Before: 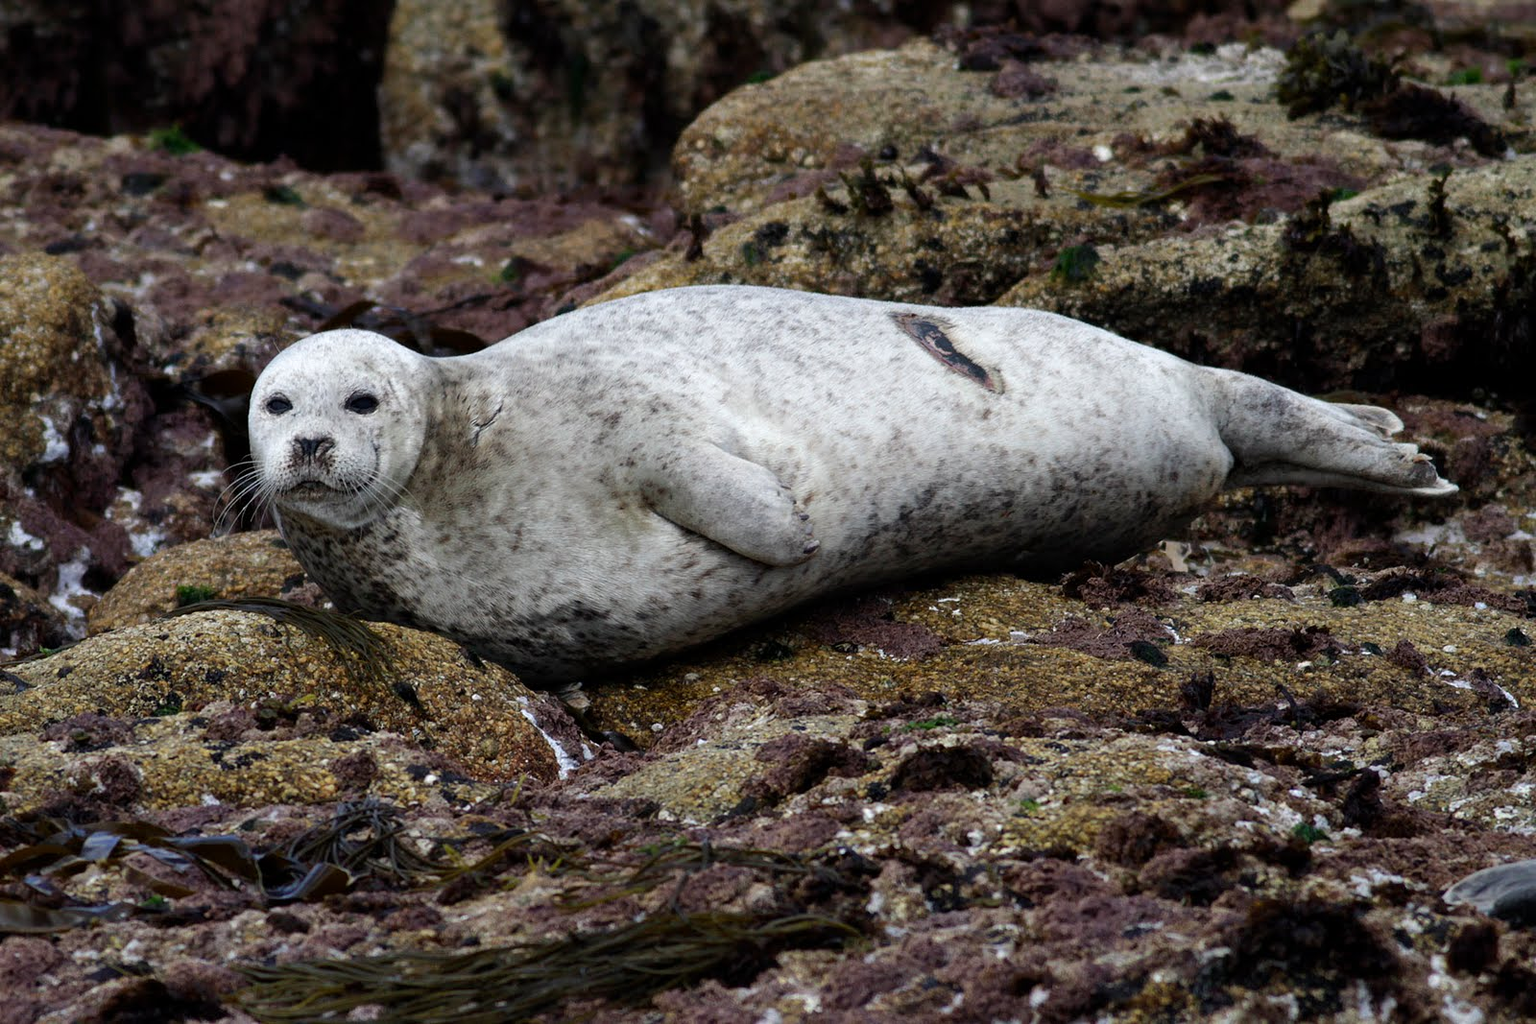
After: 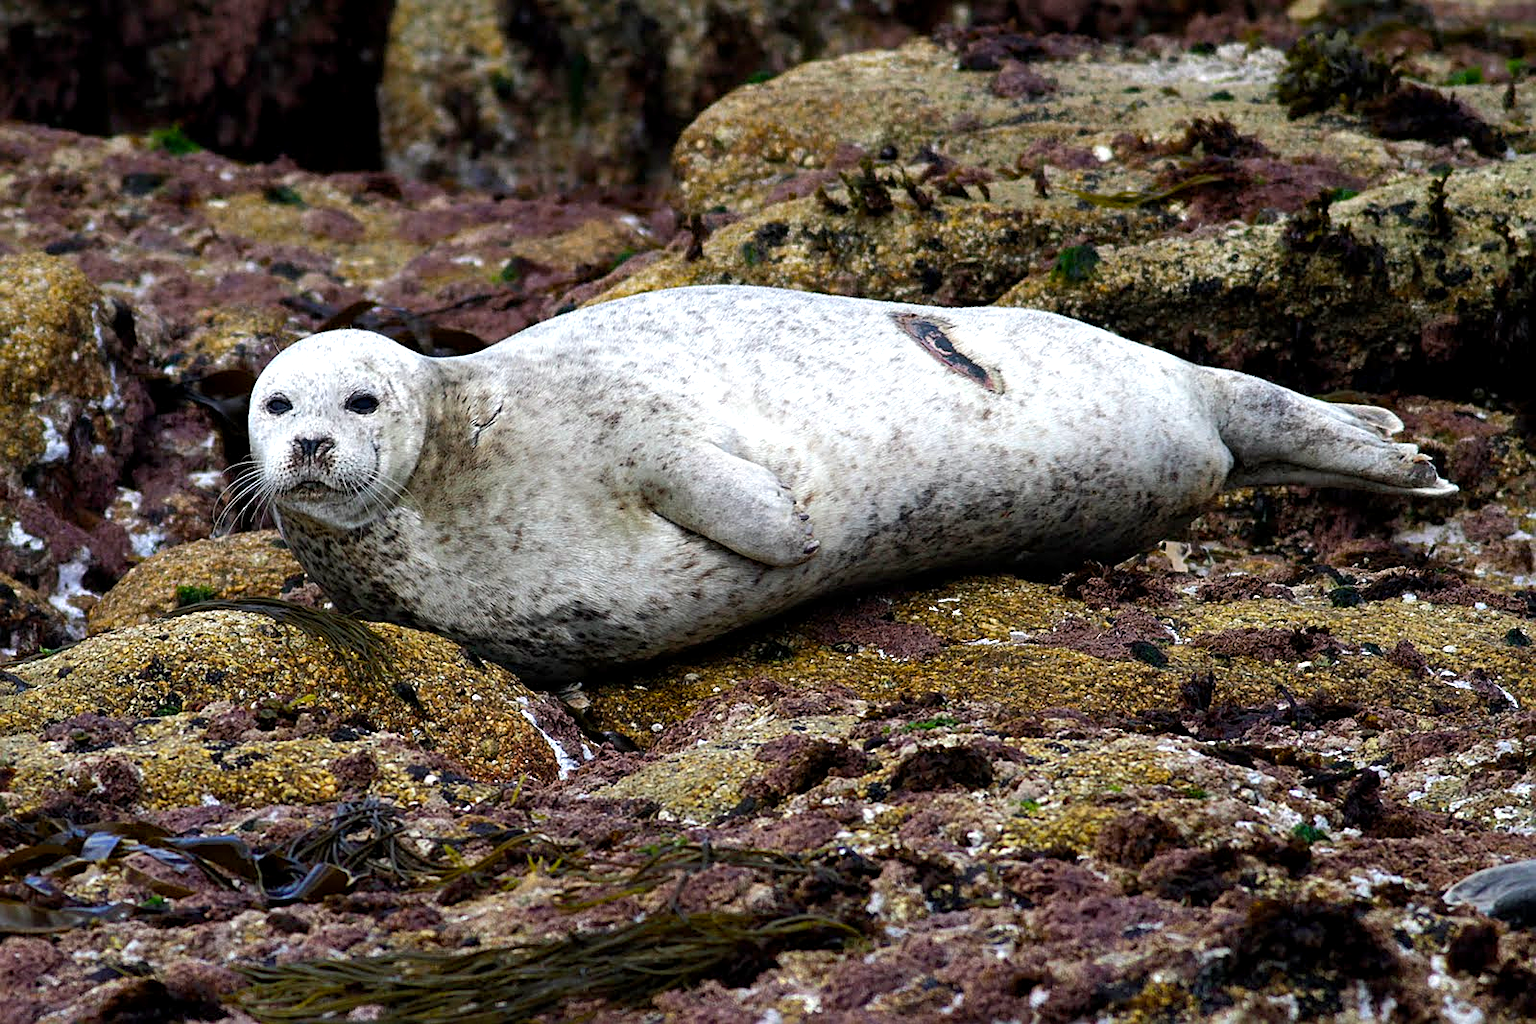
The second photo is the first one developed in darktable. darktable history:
sharpen: on, module defaults
tone equalizer: edges refinement/feathering 500, mask exposure compensation -1.57 EV, preserve details no
color balance rgb: shadows lift › chroma 0.993%, shadows lift › hue 111.11°, linear chroma grading › global chroma 32.818%, perceptual saturation grading › global saturation 0.343%
exposure: black level correction 0.001, exposure 0.498 EV, compensate exposure bias true, compensate highlight preservation false
